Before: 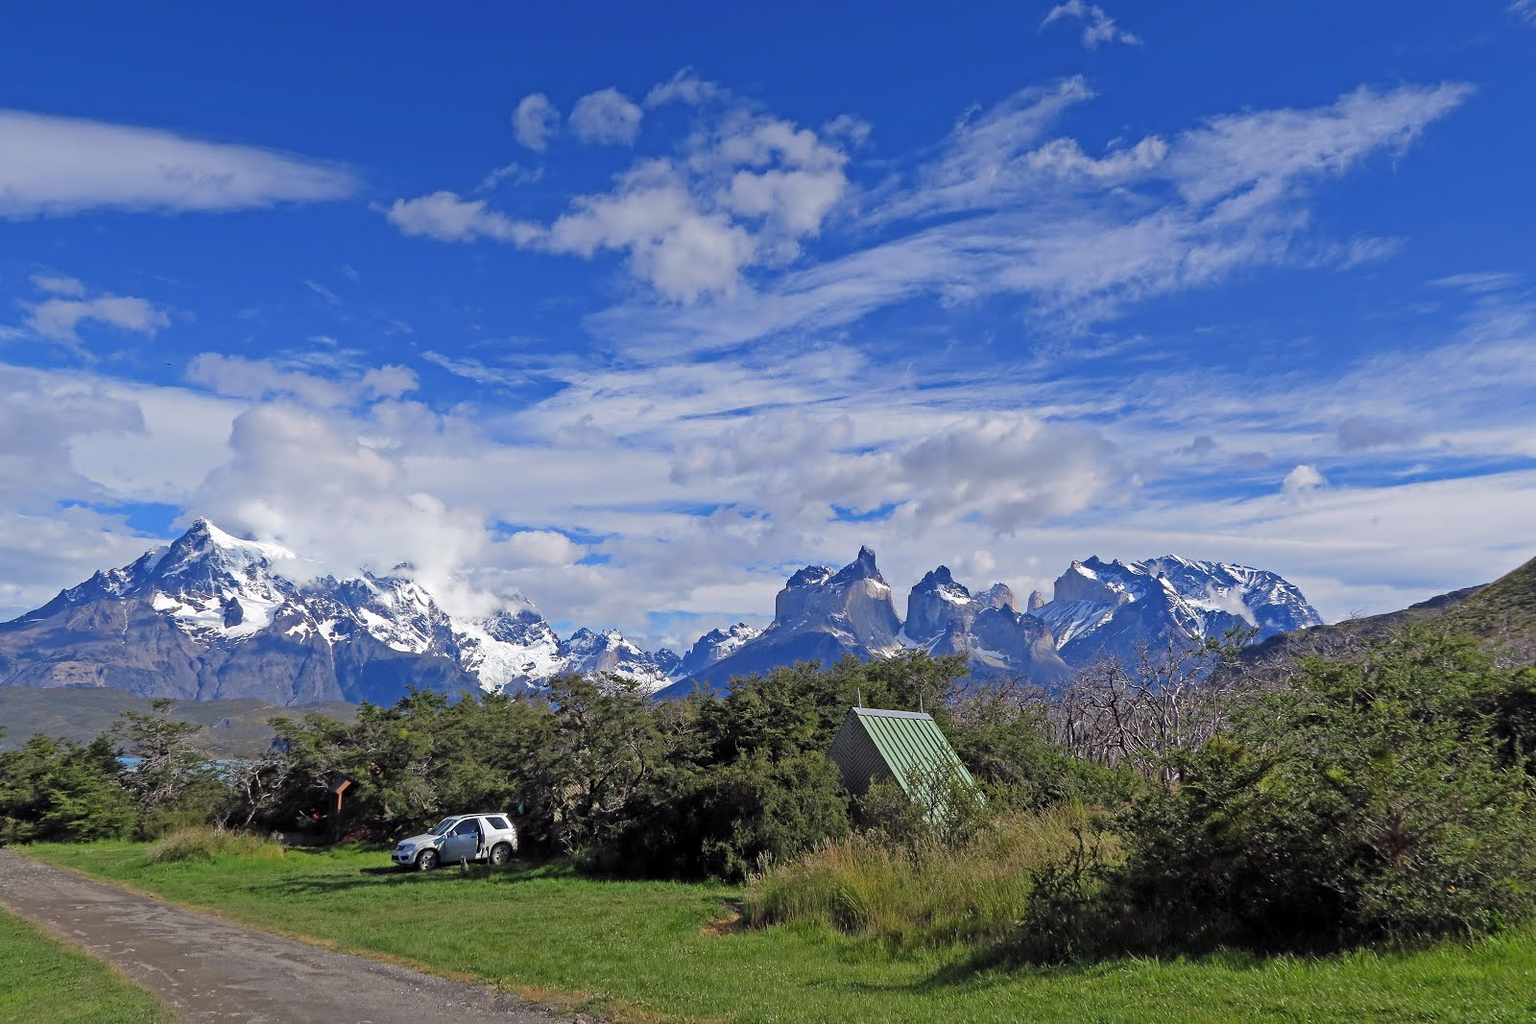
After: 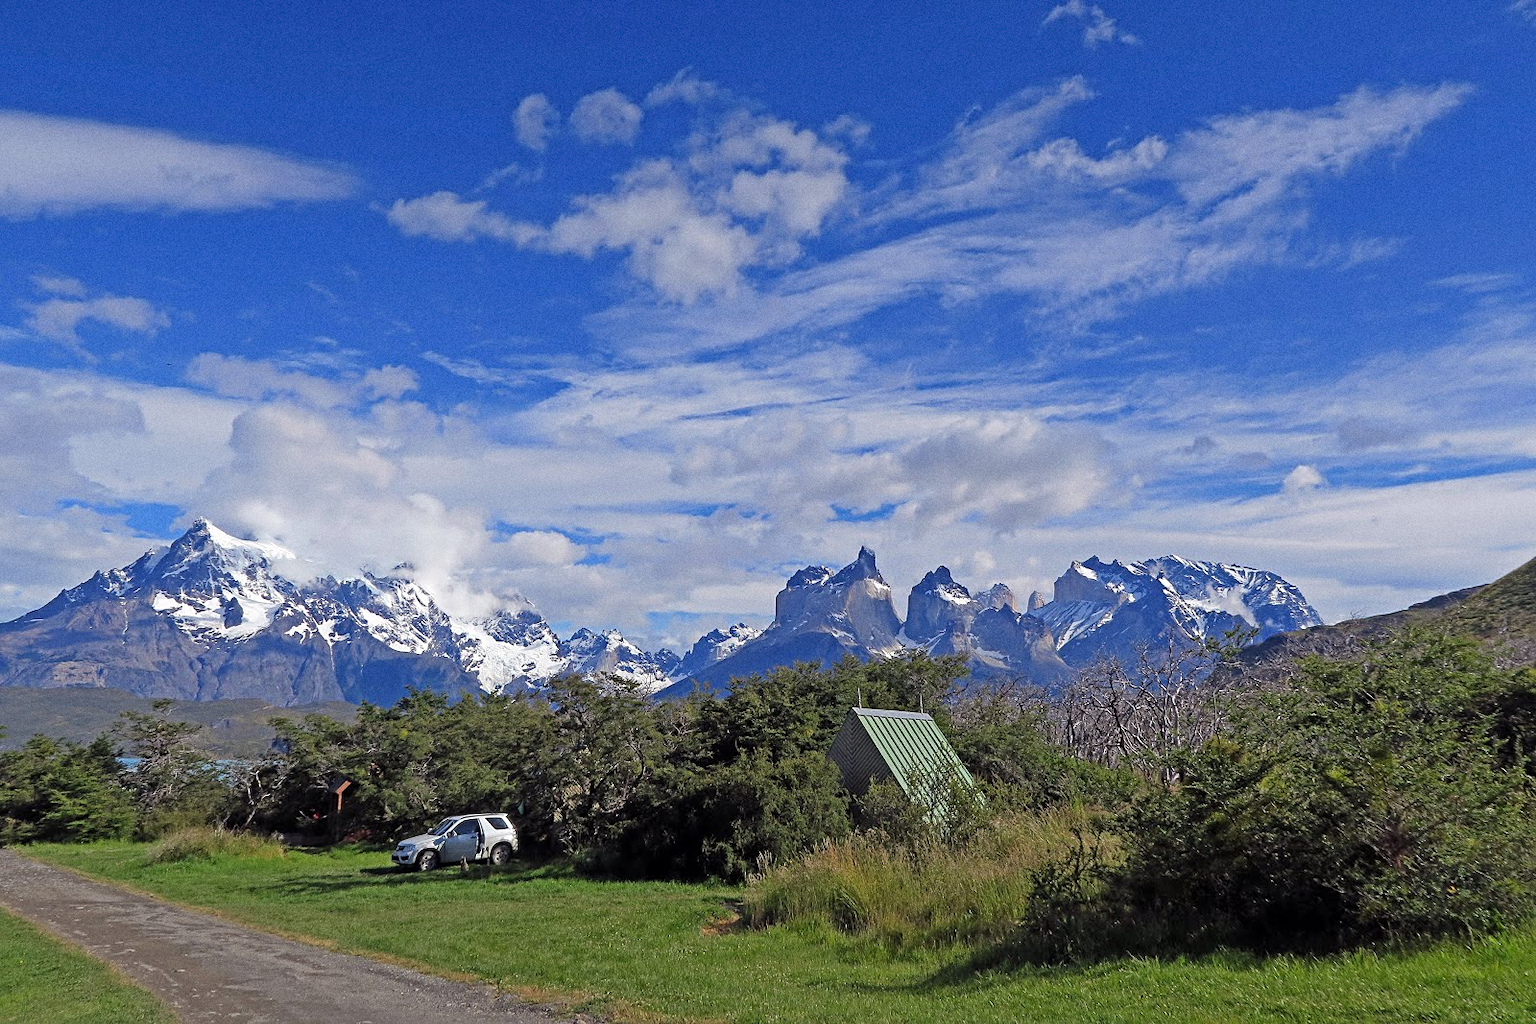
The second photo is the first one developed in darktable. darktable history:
sharpen: amount 0.2
grain: coarseness 0.09 ISO
